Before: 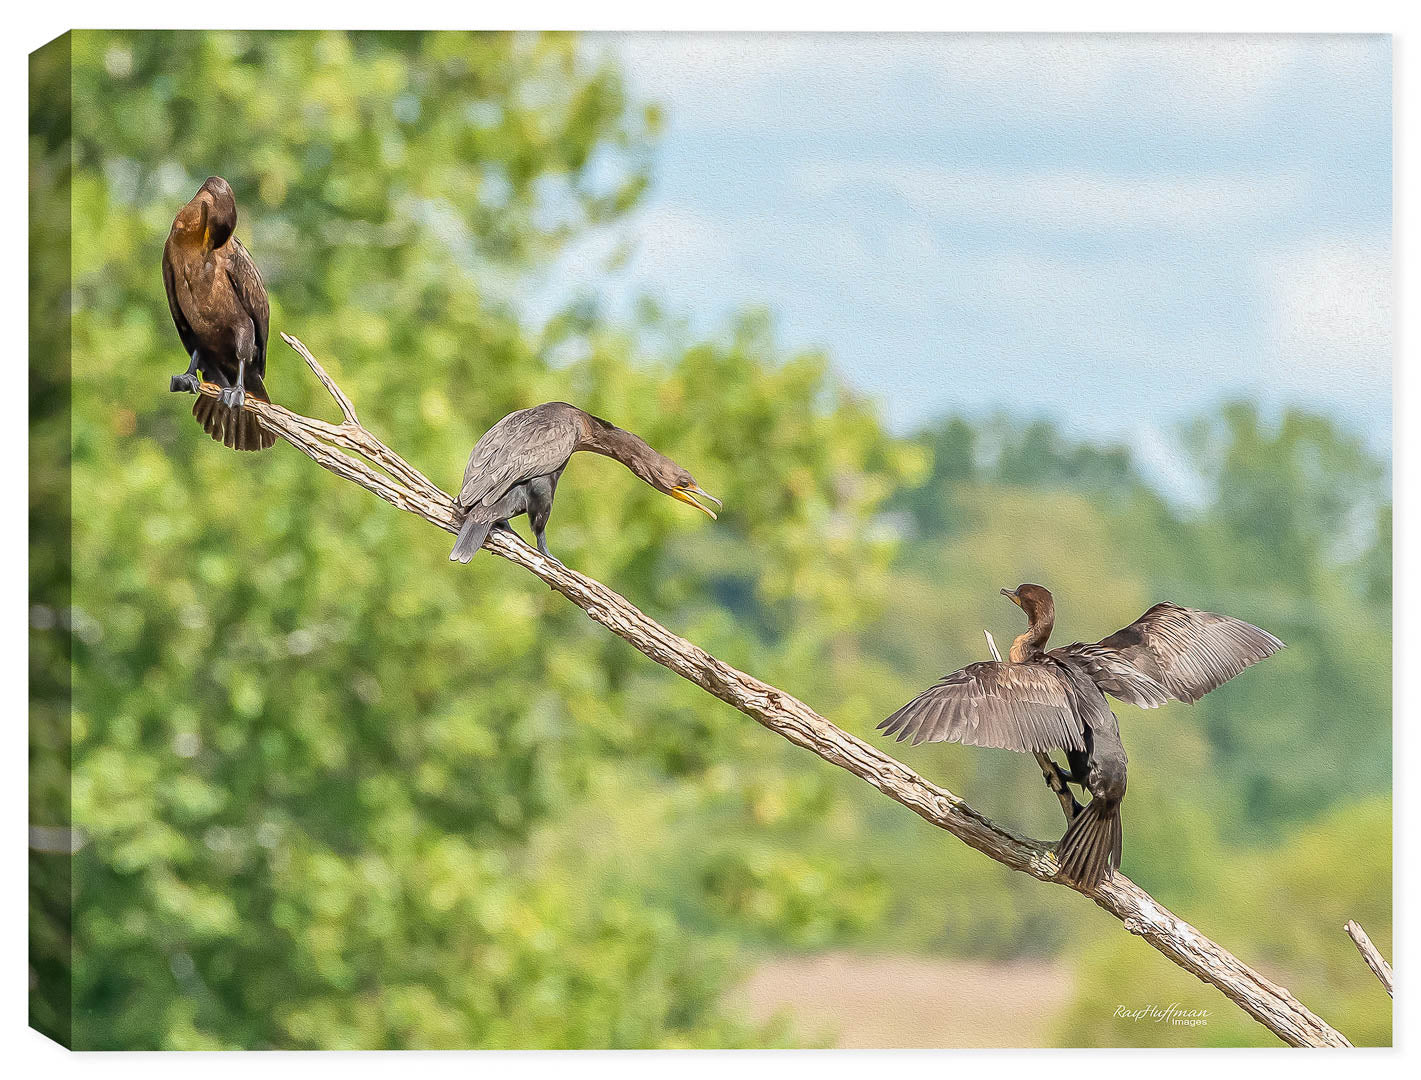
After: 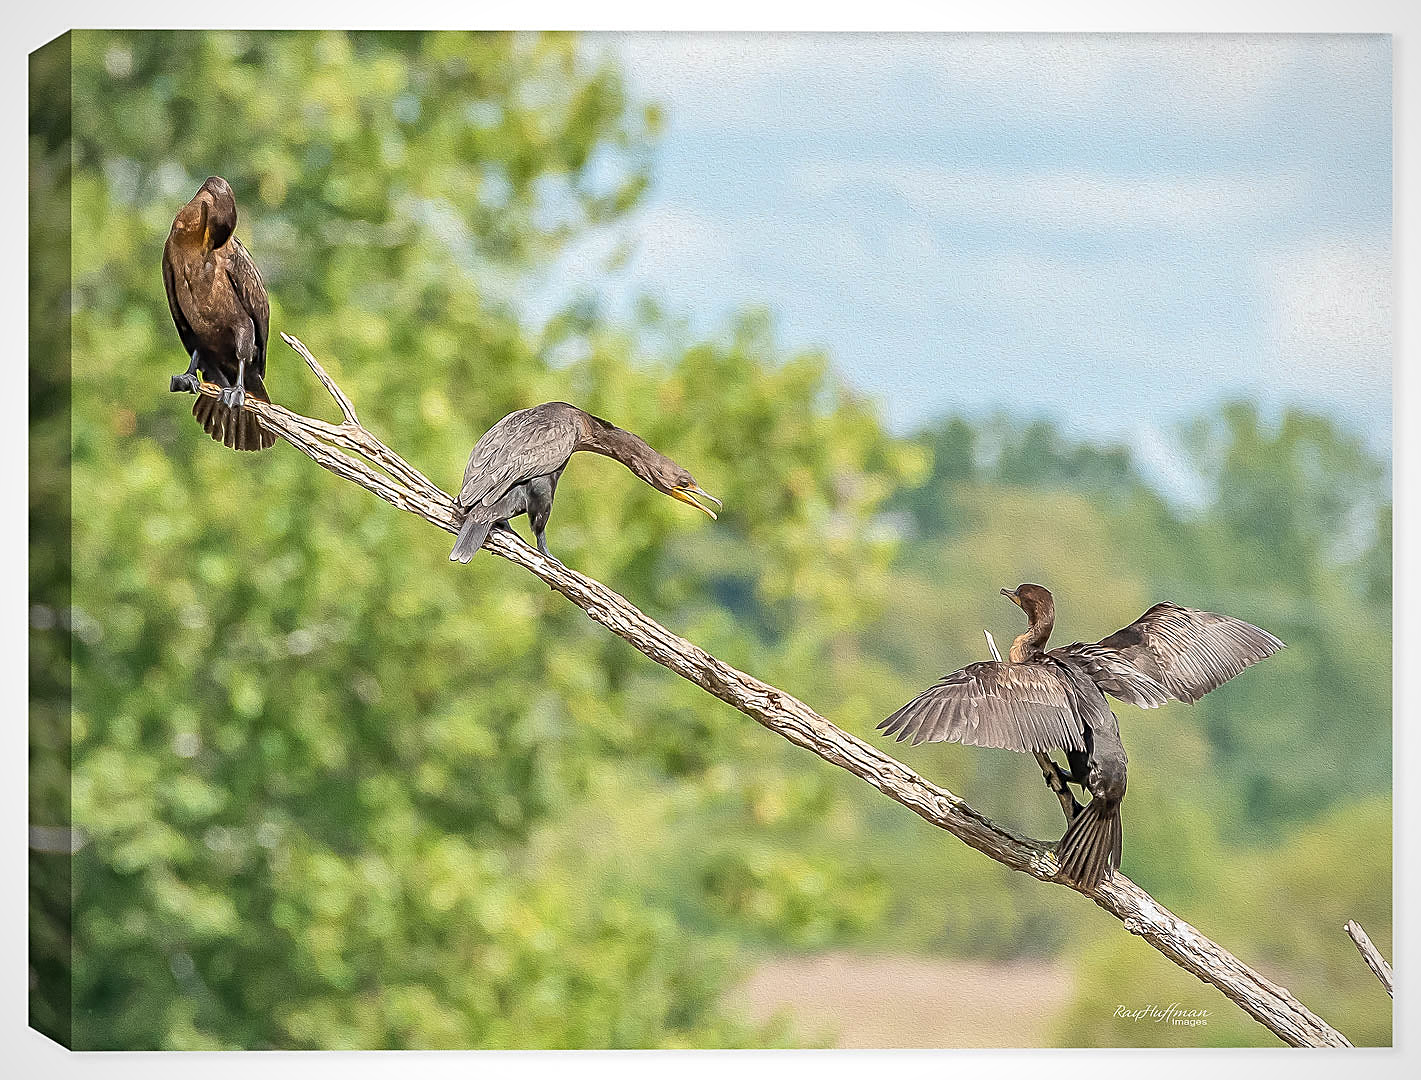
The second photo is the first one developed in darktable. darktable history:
sharpen: on, module defaults
vignetting: fall-off radius 93.87%
color zones: curves: ch1 [(0, 0.469) (0.01, 0.469) (0.12, 0.446) (0.248, 0.469) (0.5, 0.5) (0.748, 0.5) (0.99, 0.469) (1, 0.469)]
